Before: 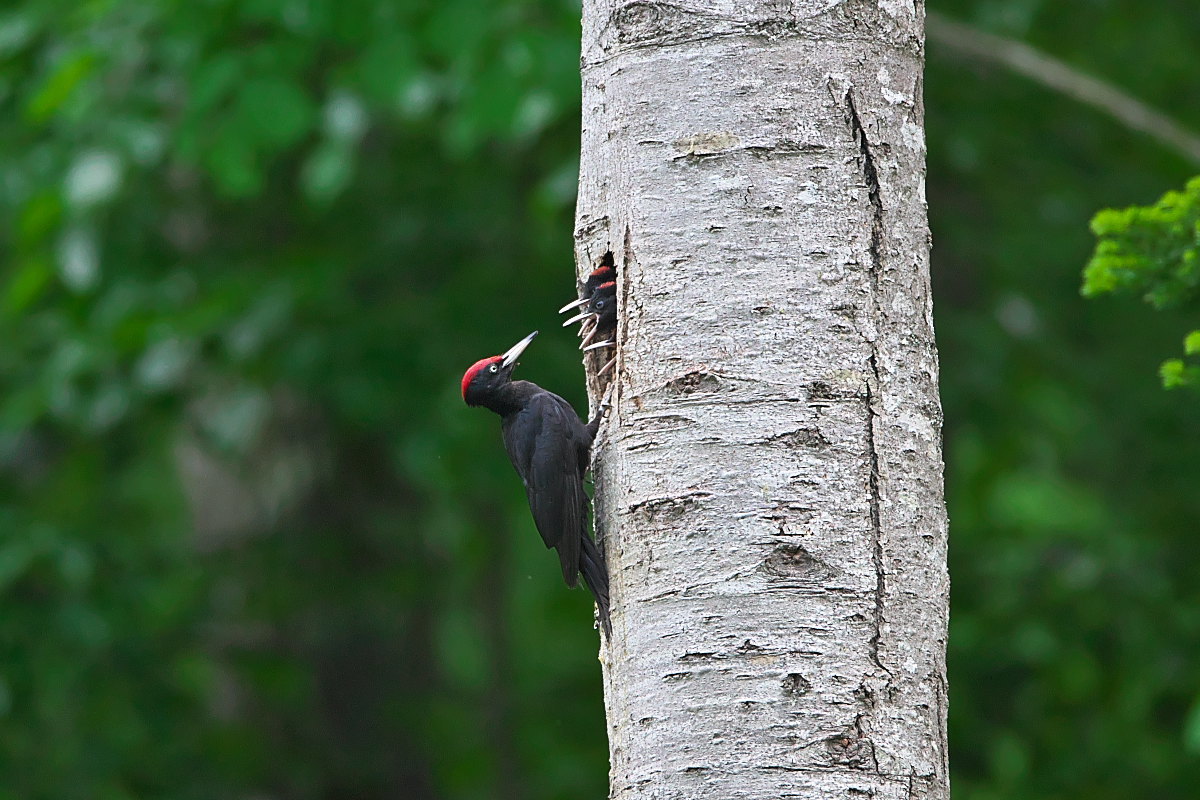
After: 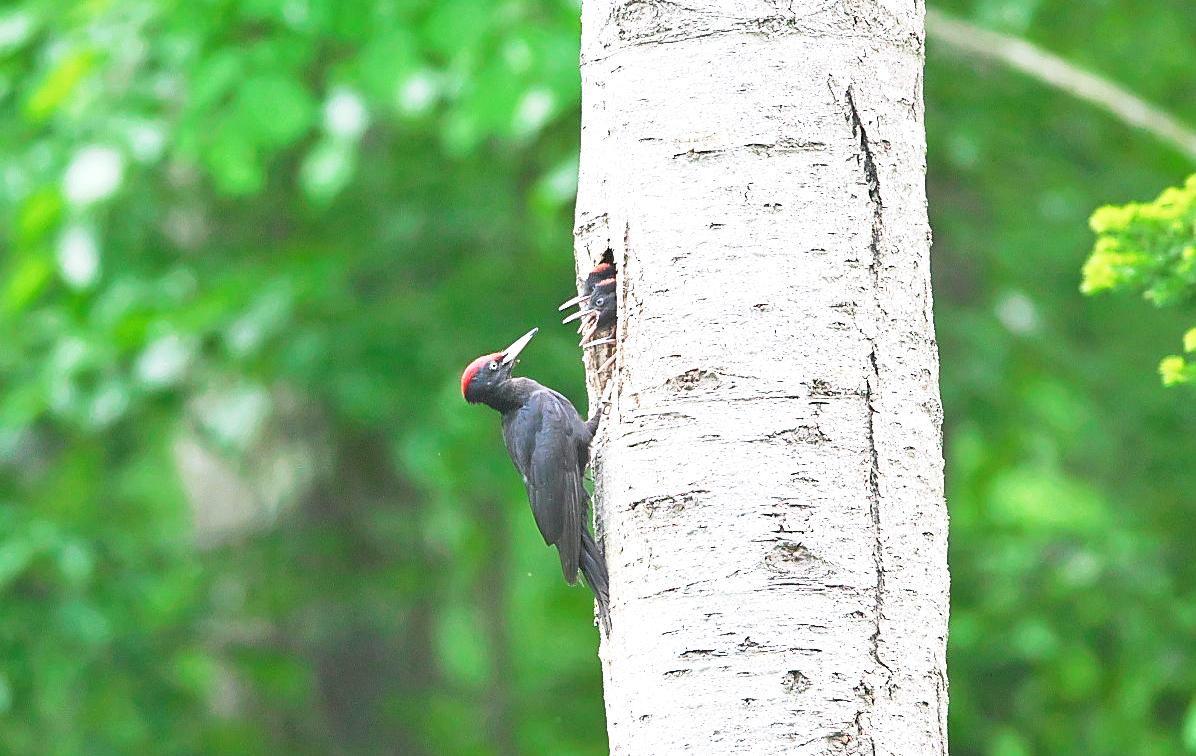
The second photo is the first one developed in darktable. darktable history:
crop: top 0.416%, right 0.258%, bottom 5.033%
base curve: curves: ch0 [(0, 0) (0.088, 0.125) (0.176, 0.251) (0.354, 0.501) (0.613, 0.749) (1, 0.877)], preserve colors none
exposure: black level correction 0, exposure 1.519 EV, compensate exposure bias true, compensate highlight preservation false
